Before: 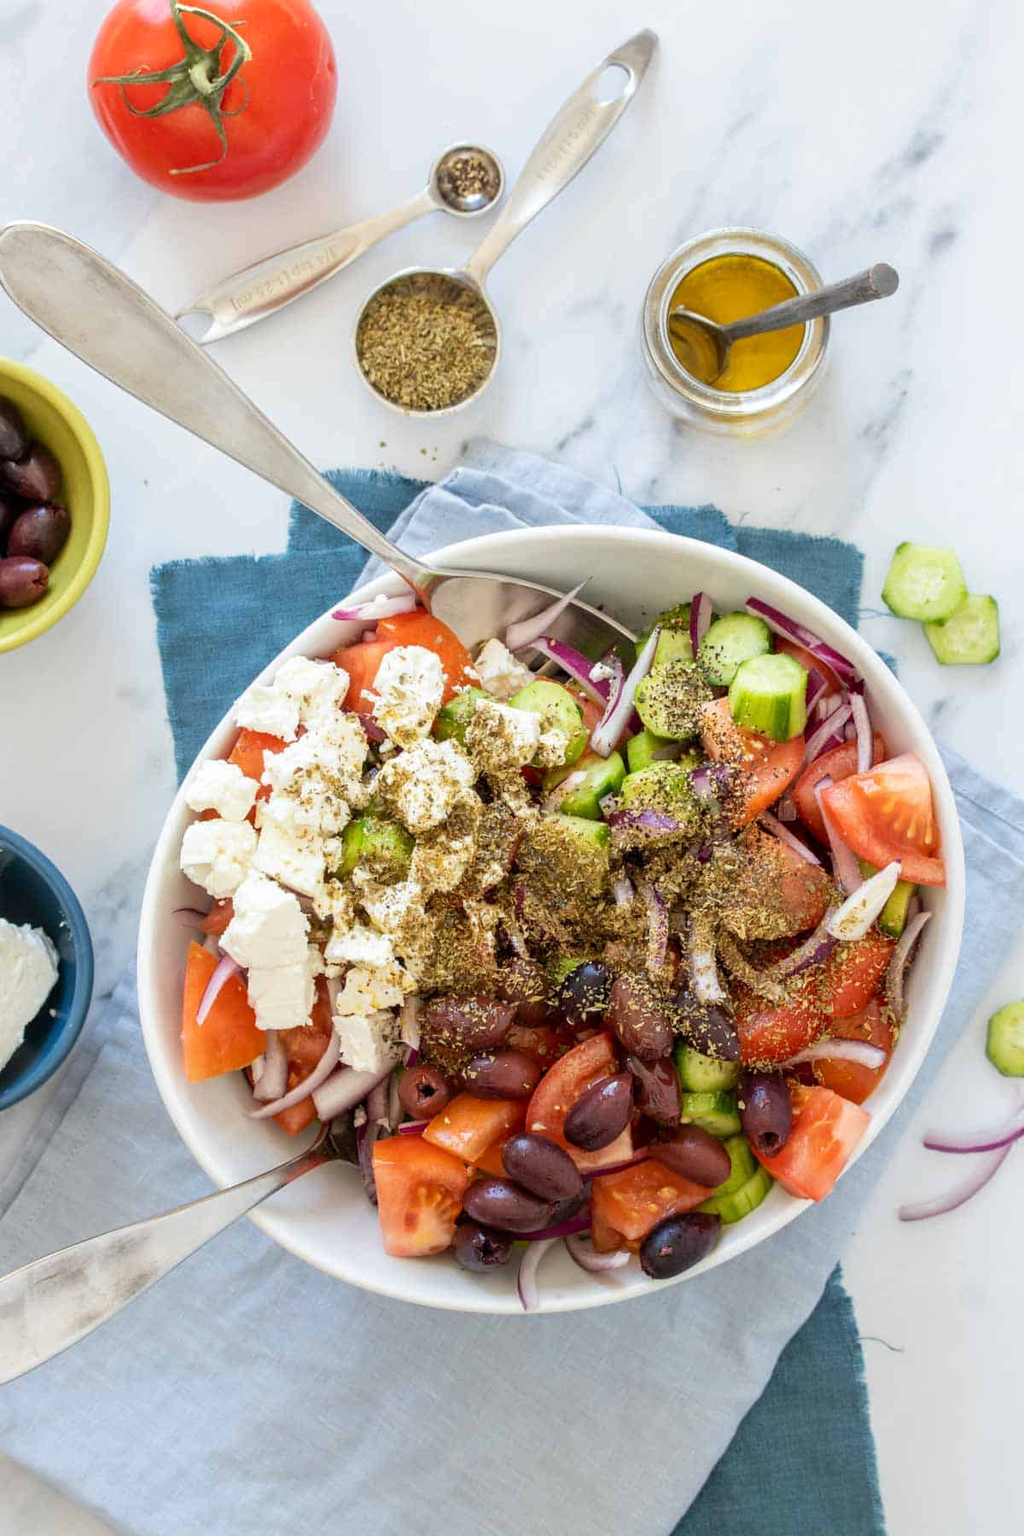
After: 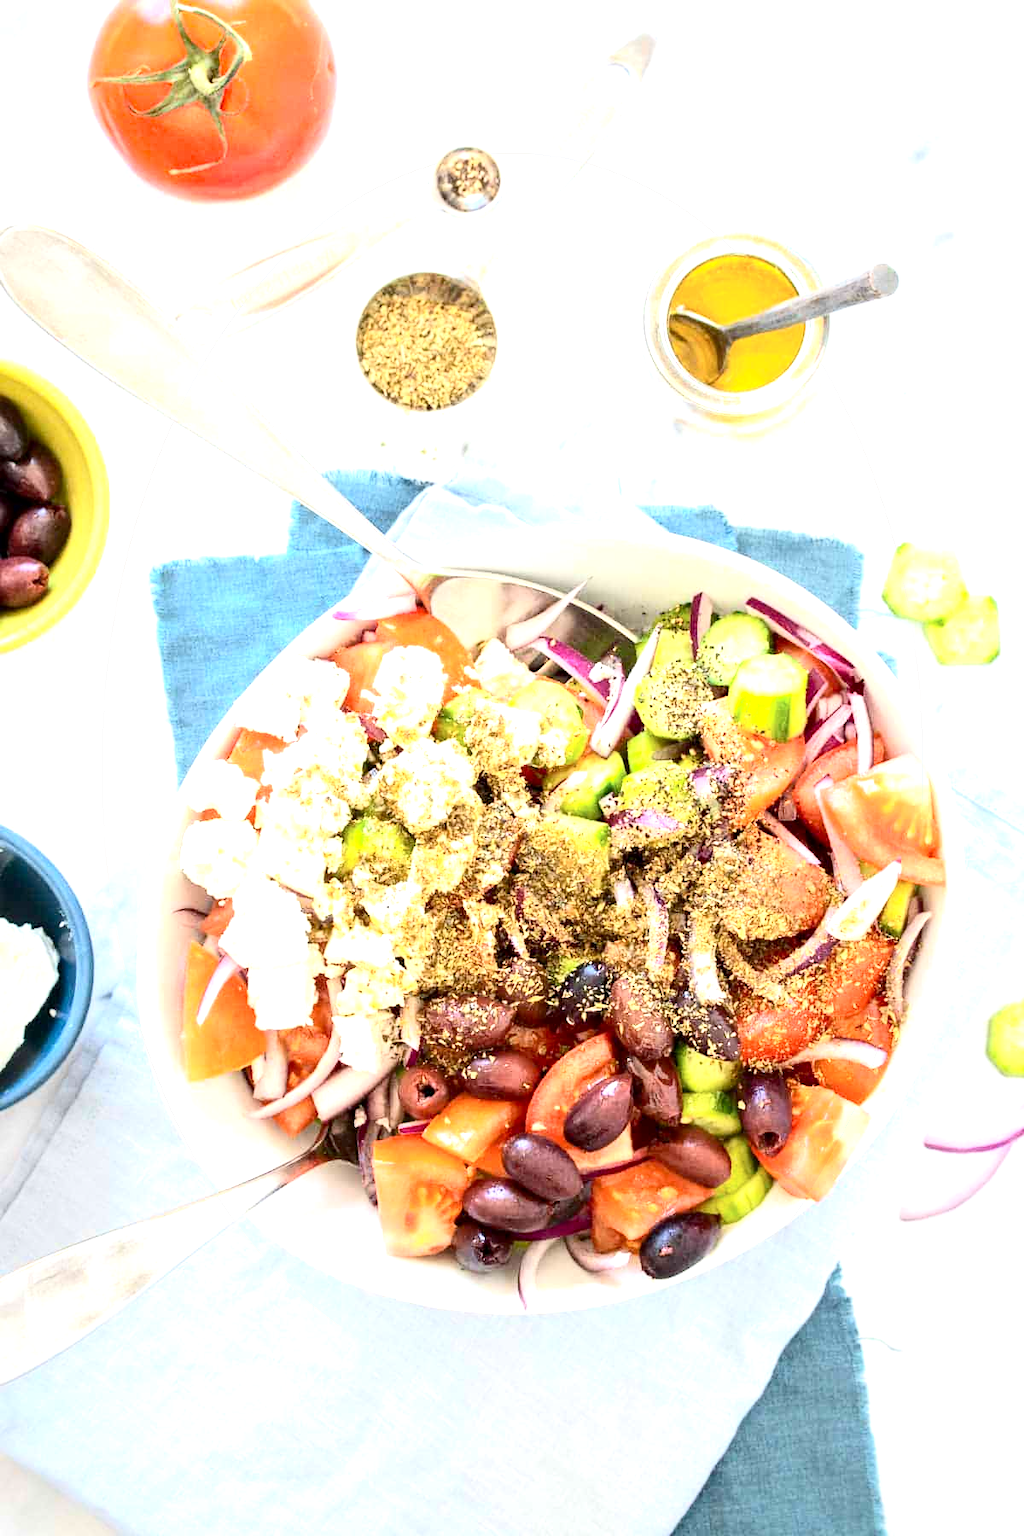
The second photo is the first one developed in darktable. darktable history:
contrast brightness saturation: contrast 0.241, brightness 0.087
vignetting: brightness -0.228, saturation 0.139, automatic ratio true, unbound false
exposure: black level correction 0.002, exposure 1.316 EV, compensate highlight preservation false
